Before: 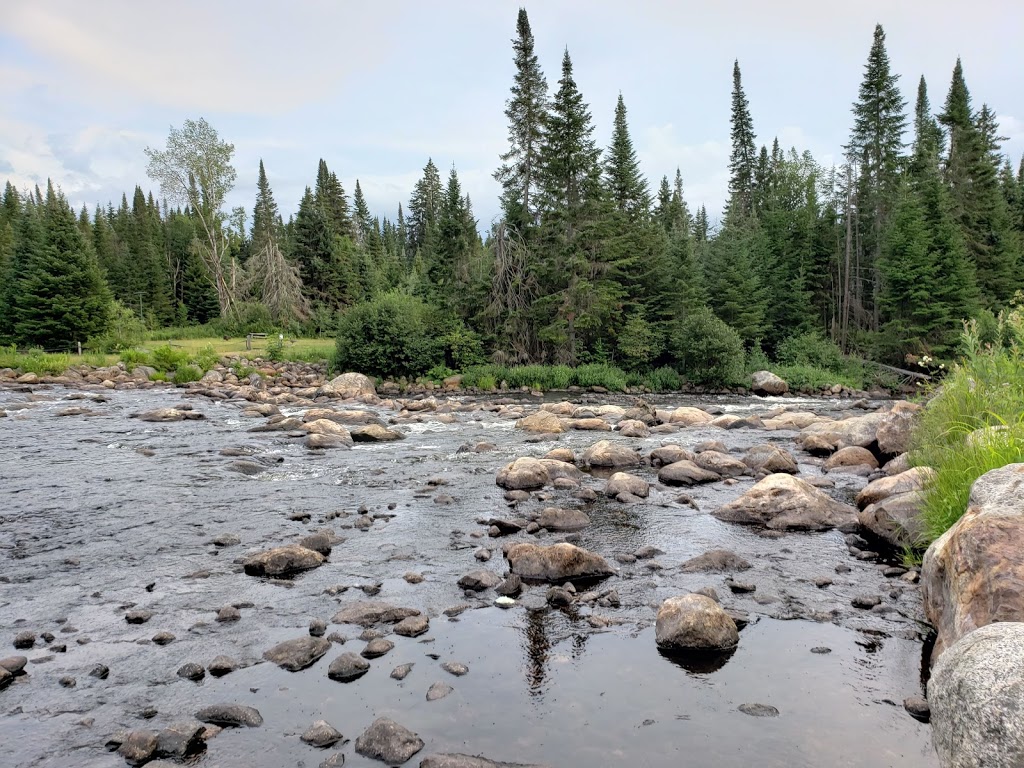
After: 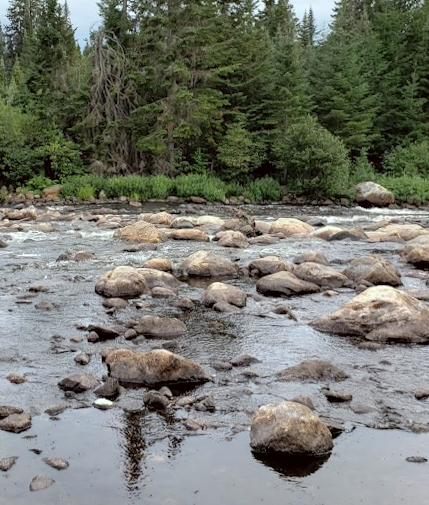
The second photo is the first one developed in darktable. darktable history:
color correction: highlights a* -2.73, highlights b* -2.09, shadows a* 2.41, shadows b* 2.73
crop: left 35.432%, top 26.233%, right 20.145%, bottom 3.432%
rotate and perspective: rotation 0.062°, lens shift (vertical) 0.115, lens shift (horizontal) -0.133, crop left 0.047, crop right 0.94, crop top 0.061, crop bottom 0.94
